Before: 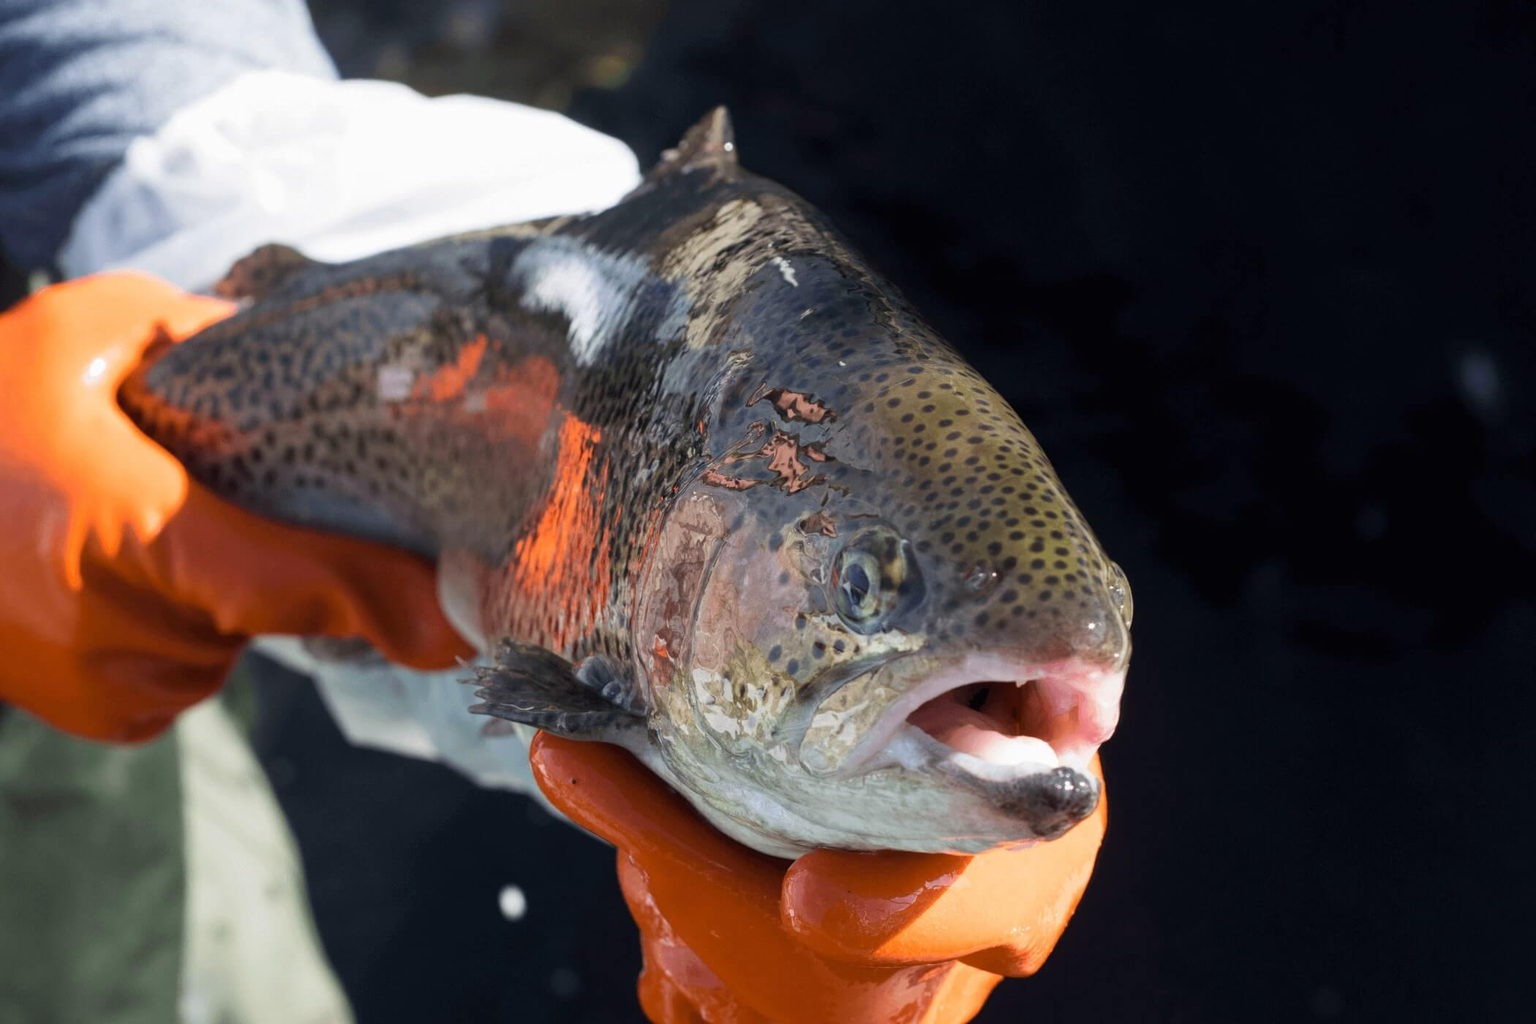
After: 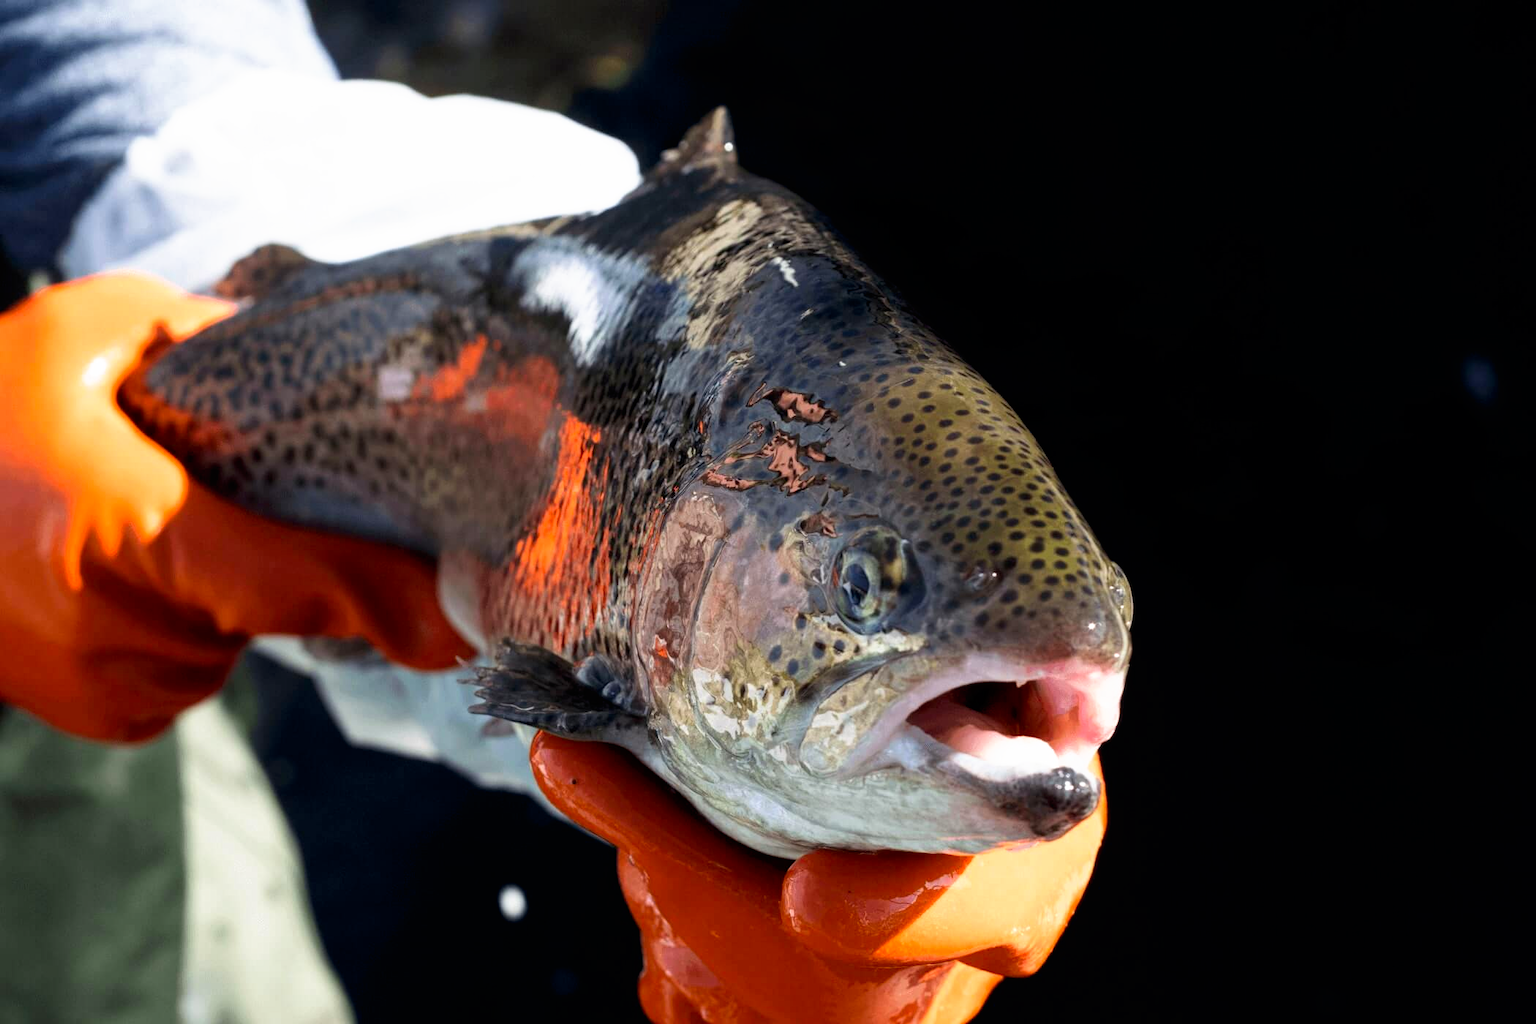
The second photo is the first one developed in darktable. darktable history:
tone curve: curves: ch0 [(0, 0) (0.003, 0) (0.011, 0.001) (0.025, 0.003) (0.044, 0.004) (0.069, 0.007) (0.1, 0.01) (0.136, 0.033) (0.177, 0.082) (0.224, 0.141) (0.277, 0.208) (0.335, 0.282) (0.399, 0.363) (0.468, 0.451) (0.543, 0.545) (0.623, 0.647) (0.709, 0.756) (0.801, 0.87) (0.898, 0.972) (1, 1)], preserve colors none
